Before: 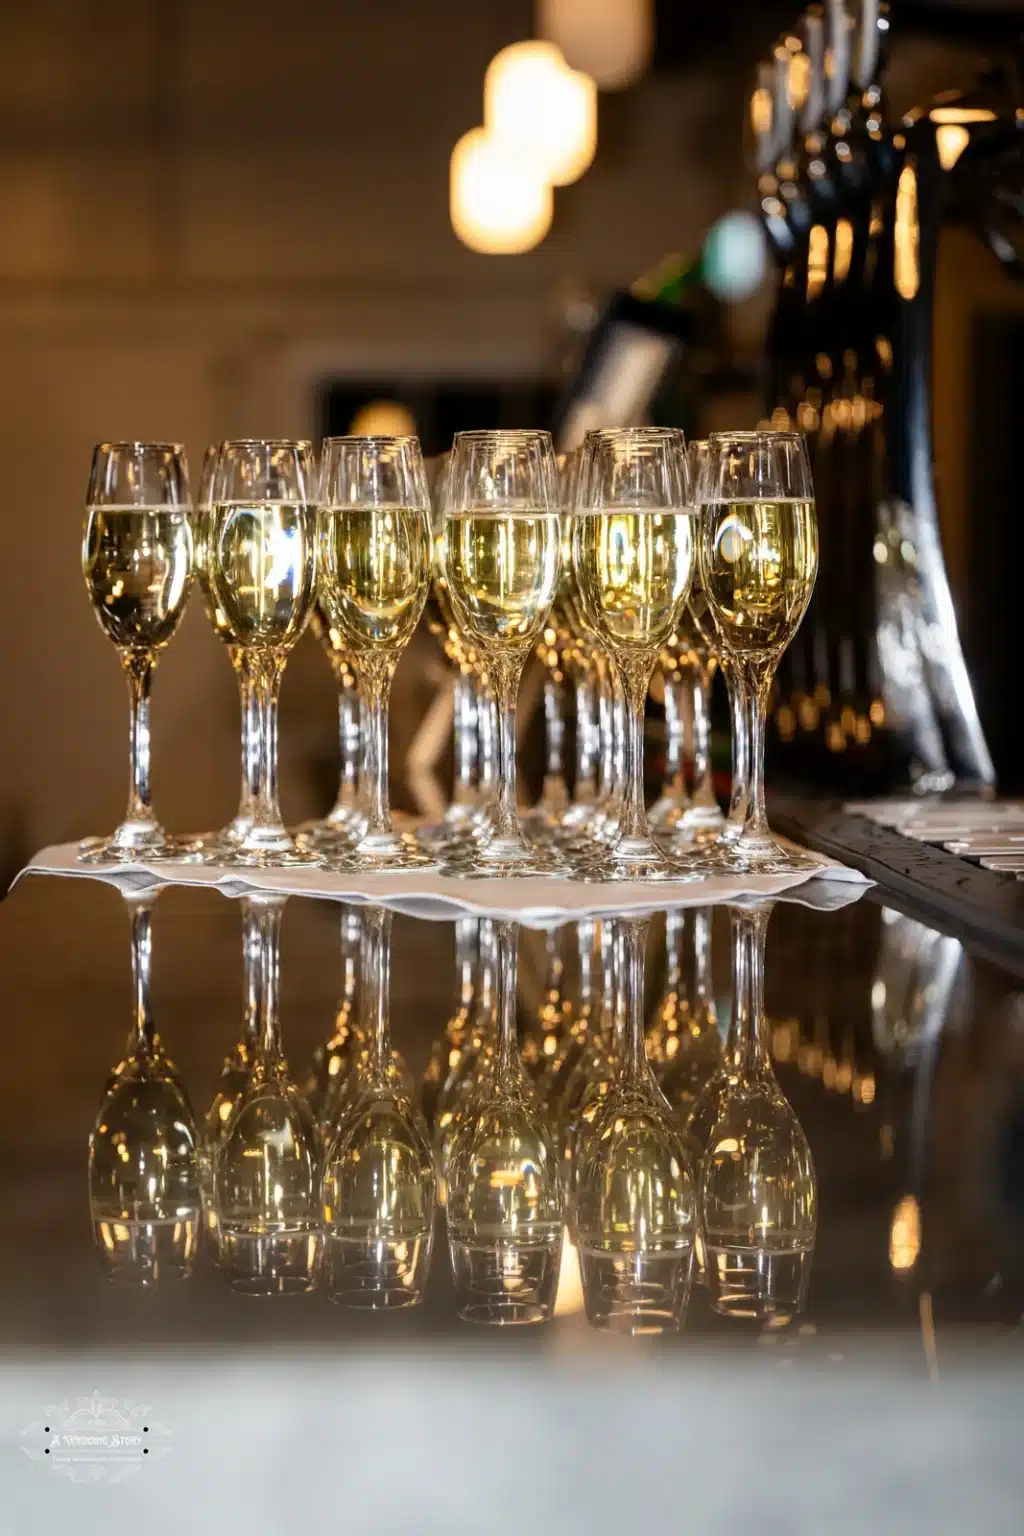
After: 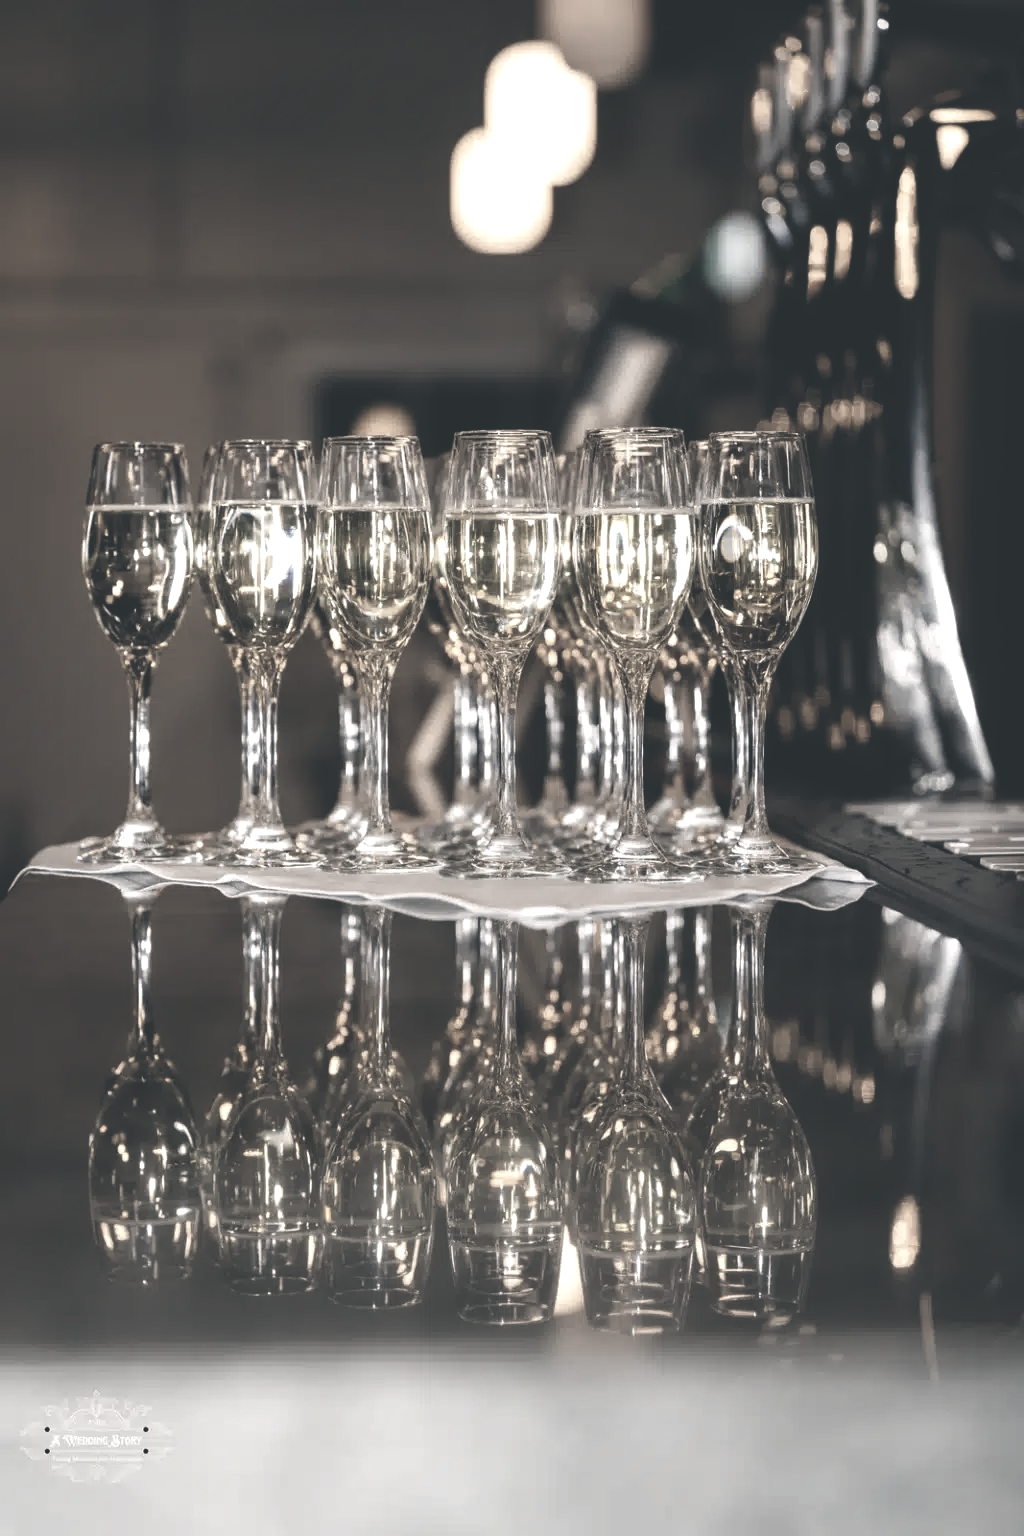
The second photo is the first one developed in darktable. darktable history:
color balance: lift [1.016, 0.983, 1, 1.017], gamma [0.958, 1, 1, 1], gain [0.981, 1.007, 0.993, 1.002], input saturation 118.26%, contrast 13.43%, contrast fulcrum 21.62%, output saturation 82.76%
color correction: saturation 0.2
color balance rgb: shadows lift › chroma 2%, shadows lift › hue 247.2°, power › chroma 0.3%, power › hue 25.2°, highlights gain › chroma 3%, highlights gain › hue 60°, global offset › luminance 2%, perceptual saturation grading › global saturation 20%, perceptual saturation grading › highlights -20%, perceptual saturation grading › shadows 30%
